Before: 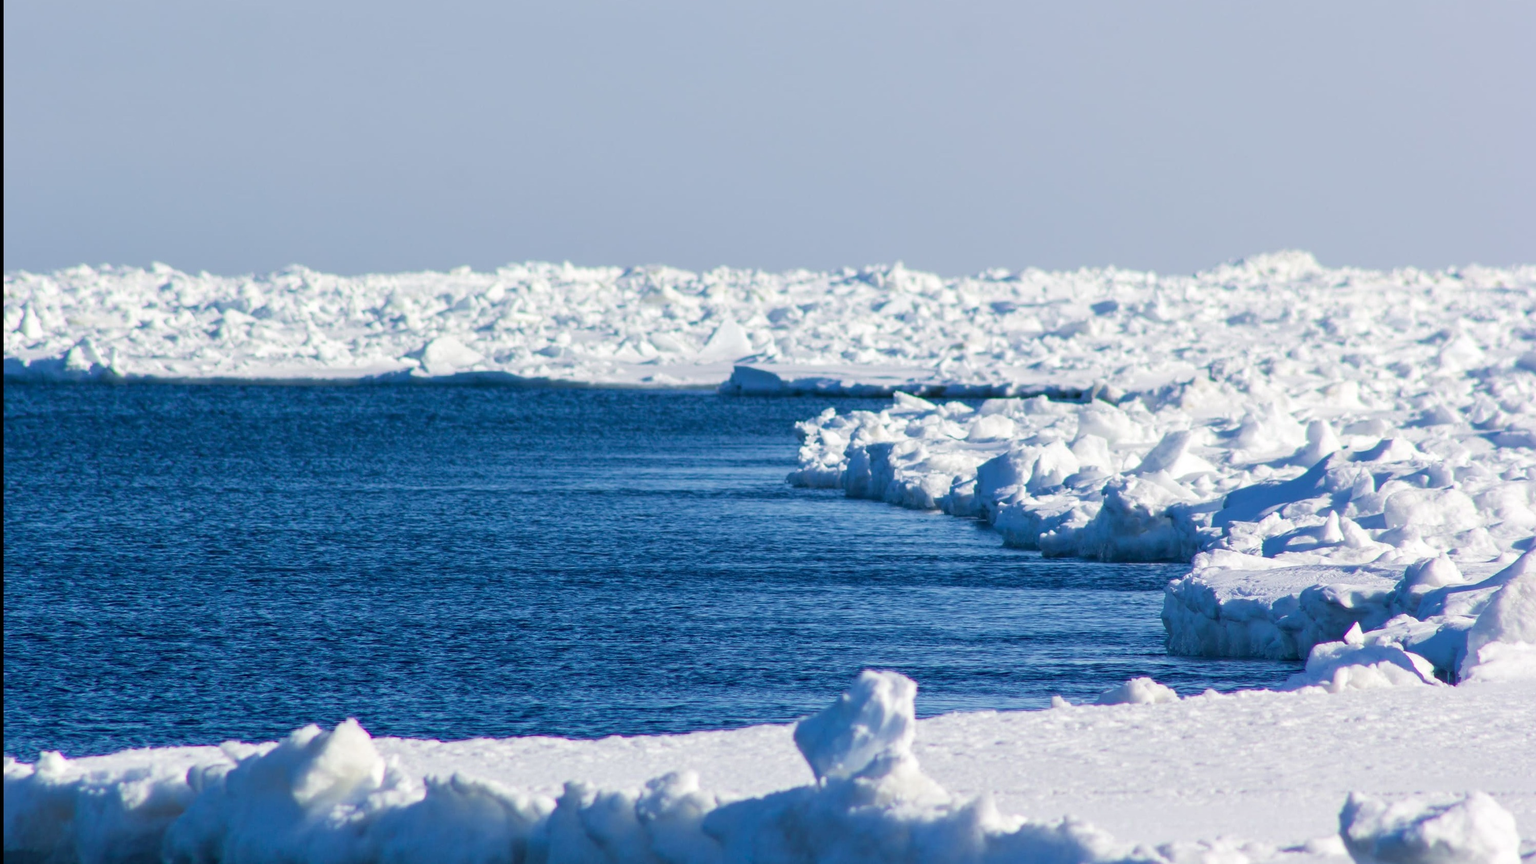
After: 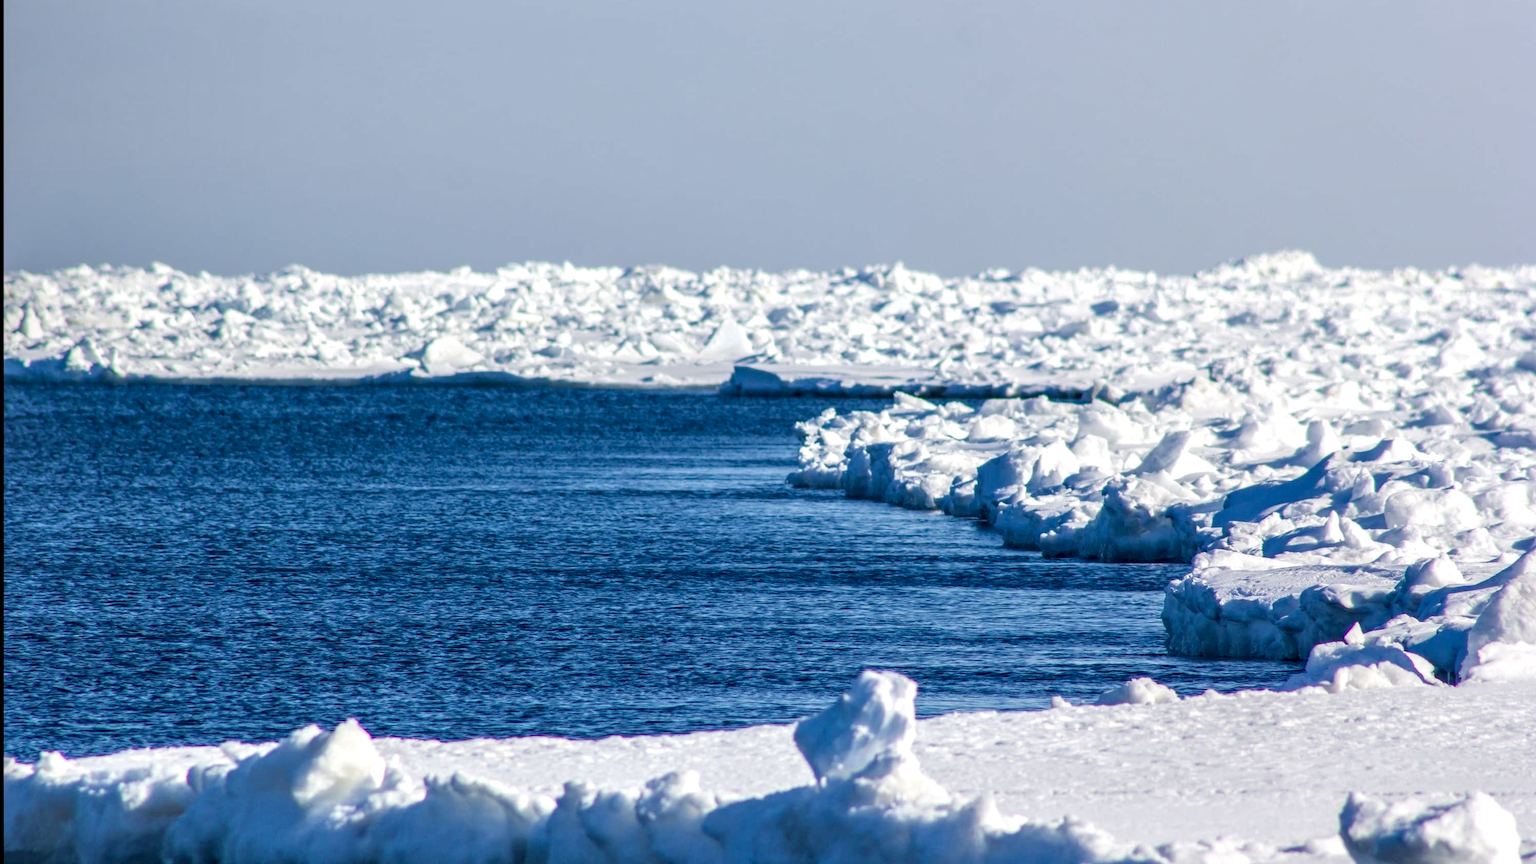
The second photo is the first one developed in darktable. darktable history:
local contrast: highlights 30%, detail 150%
